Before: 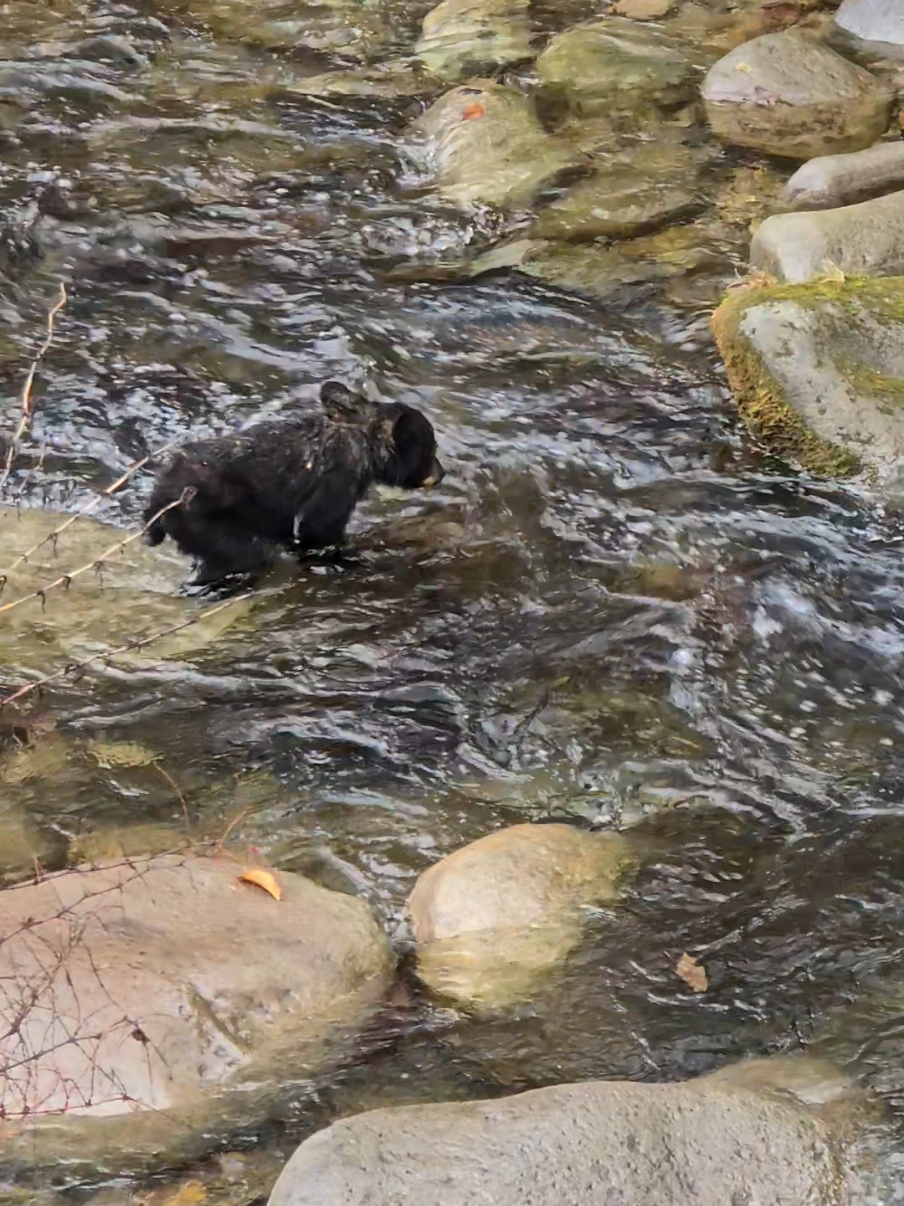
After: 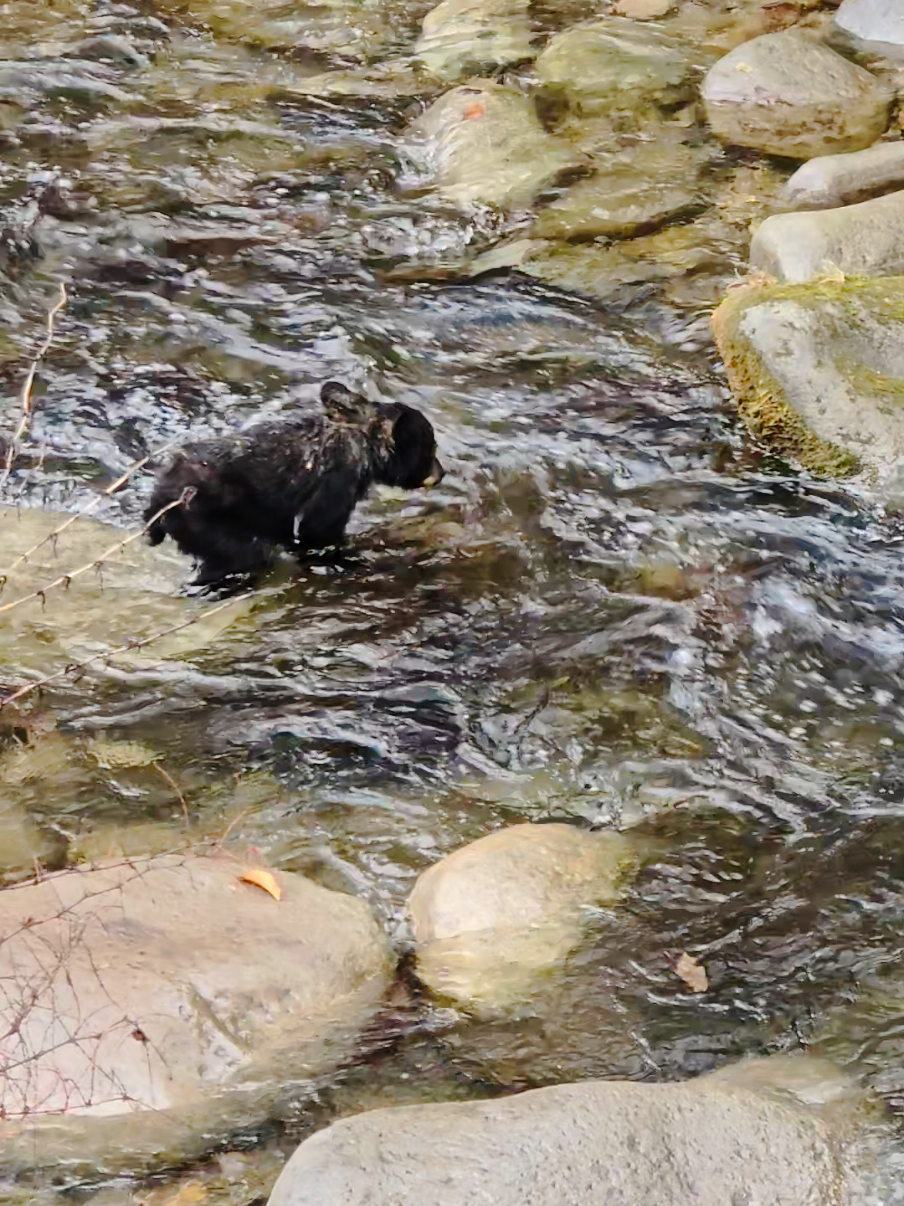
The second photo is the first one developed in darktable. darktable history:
tone curve: curves: ch0 [(0, 0) (0.003, 0.002) (0.011, 0.008) (0.025, 0.016) (0.044, 0.026) (0.069, 0.04) (0.1, 0.061) (0.136, 0.104) (0.177, 0.15) (0.224, 0.22) (0.277, 0.307) (0.335, 0.399) (0.399, 0.492) (0.468, 0.575) (0.543, 0.638) (0.623, 0.701) (0.709, 0.778) (0.801, 0.85) (0.898, 0.934) (1, 1)], preserve colors none
color calibration: illuminant same as pipeline (D50), adaptation XYZ, x 0.347, y 0.358, temperature 5013.39 K
